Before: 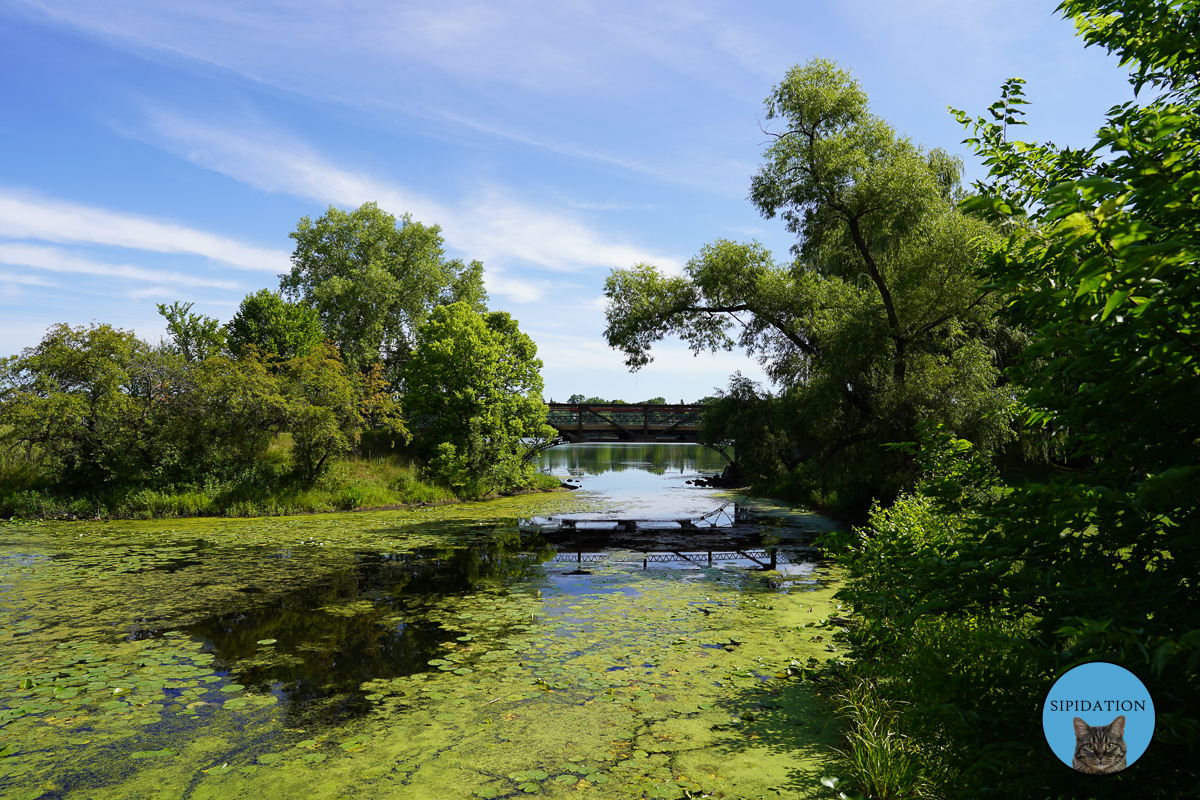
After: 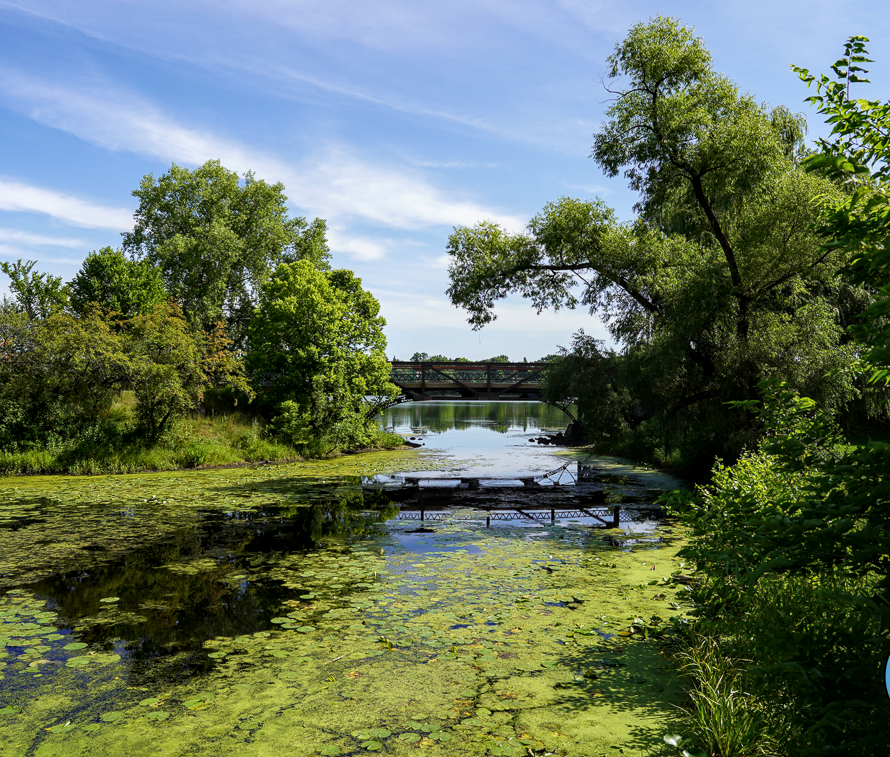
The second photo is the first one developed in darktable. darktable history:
crop and rotate: left 13.15%, top 5.251%, right 12.609%
local contrast: detail 130%
